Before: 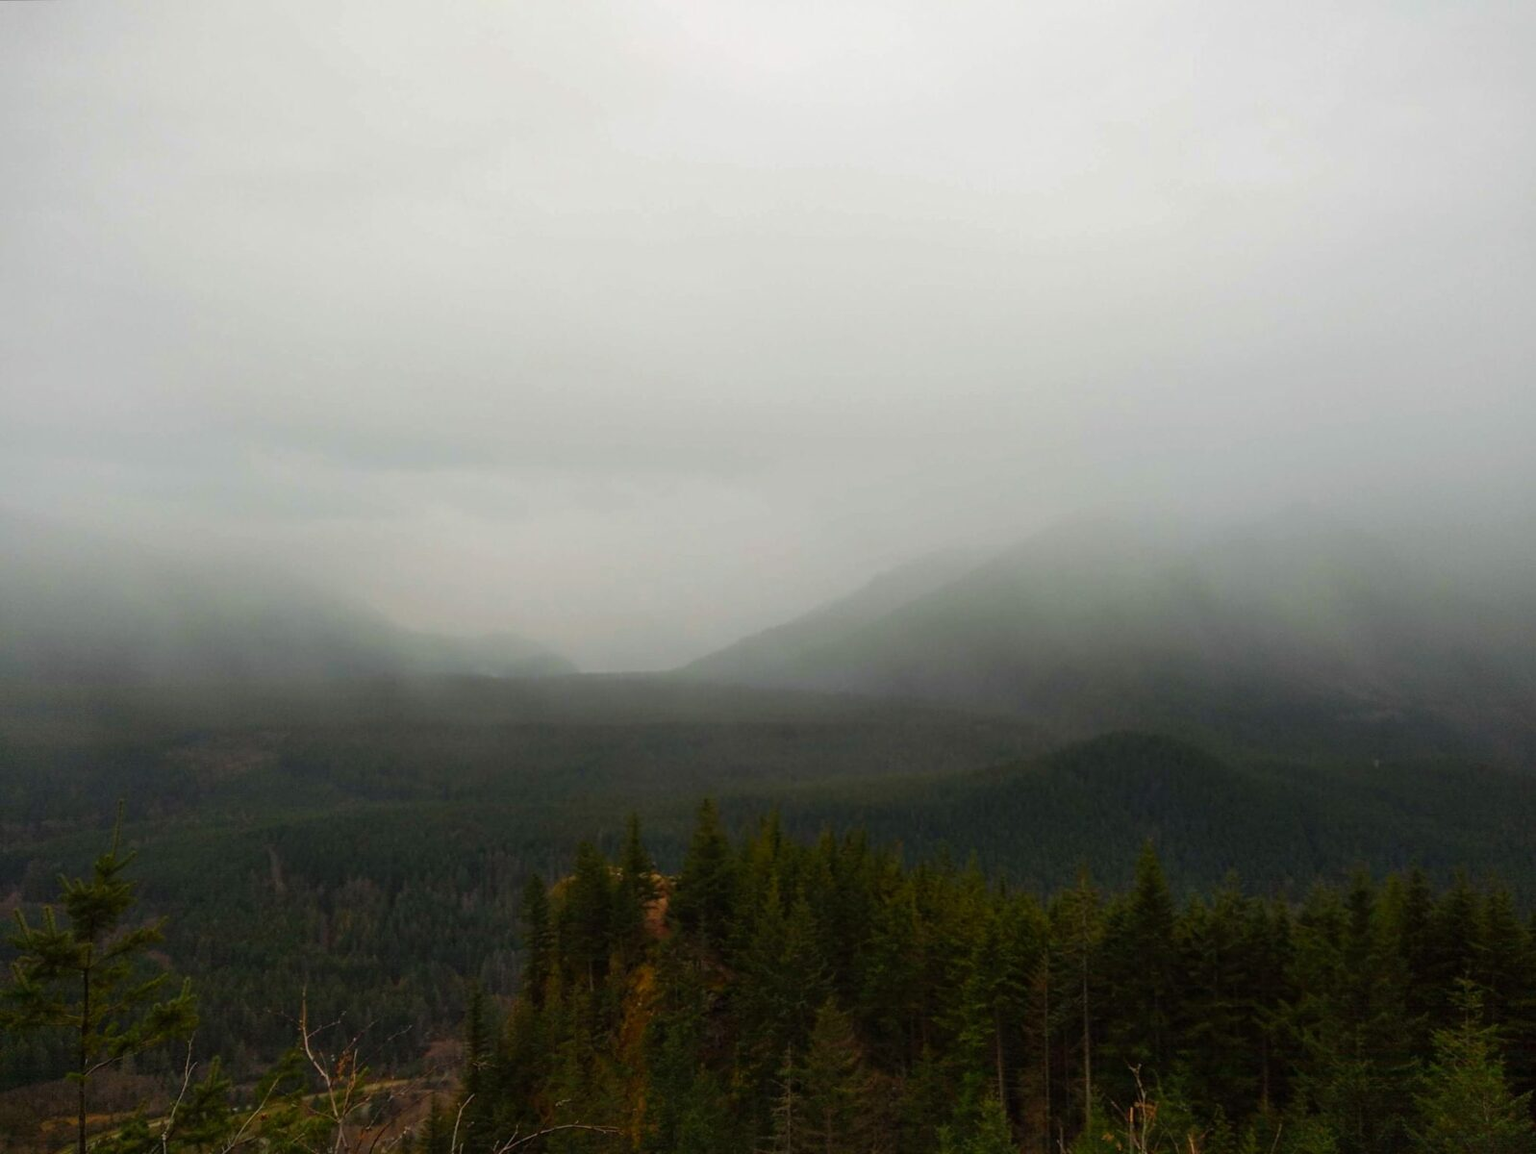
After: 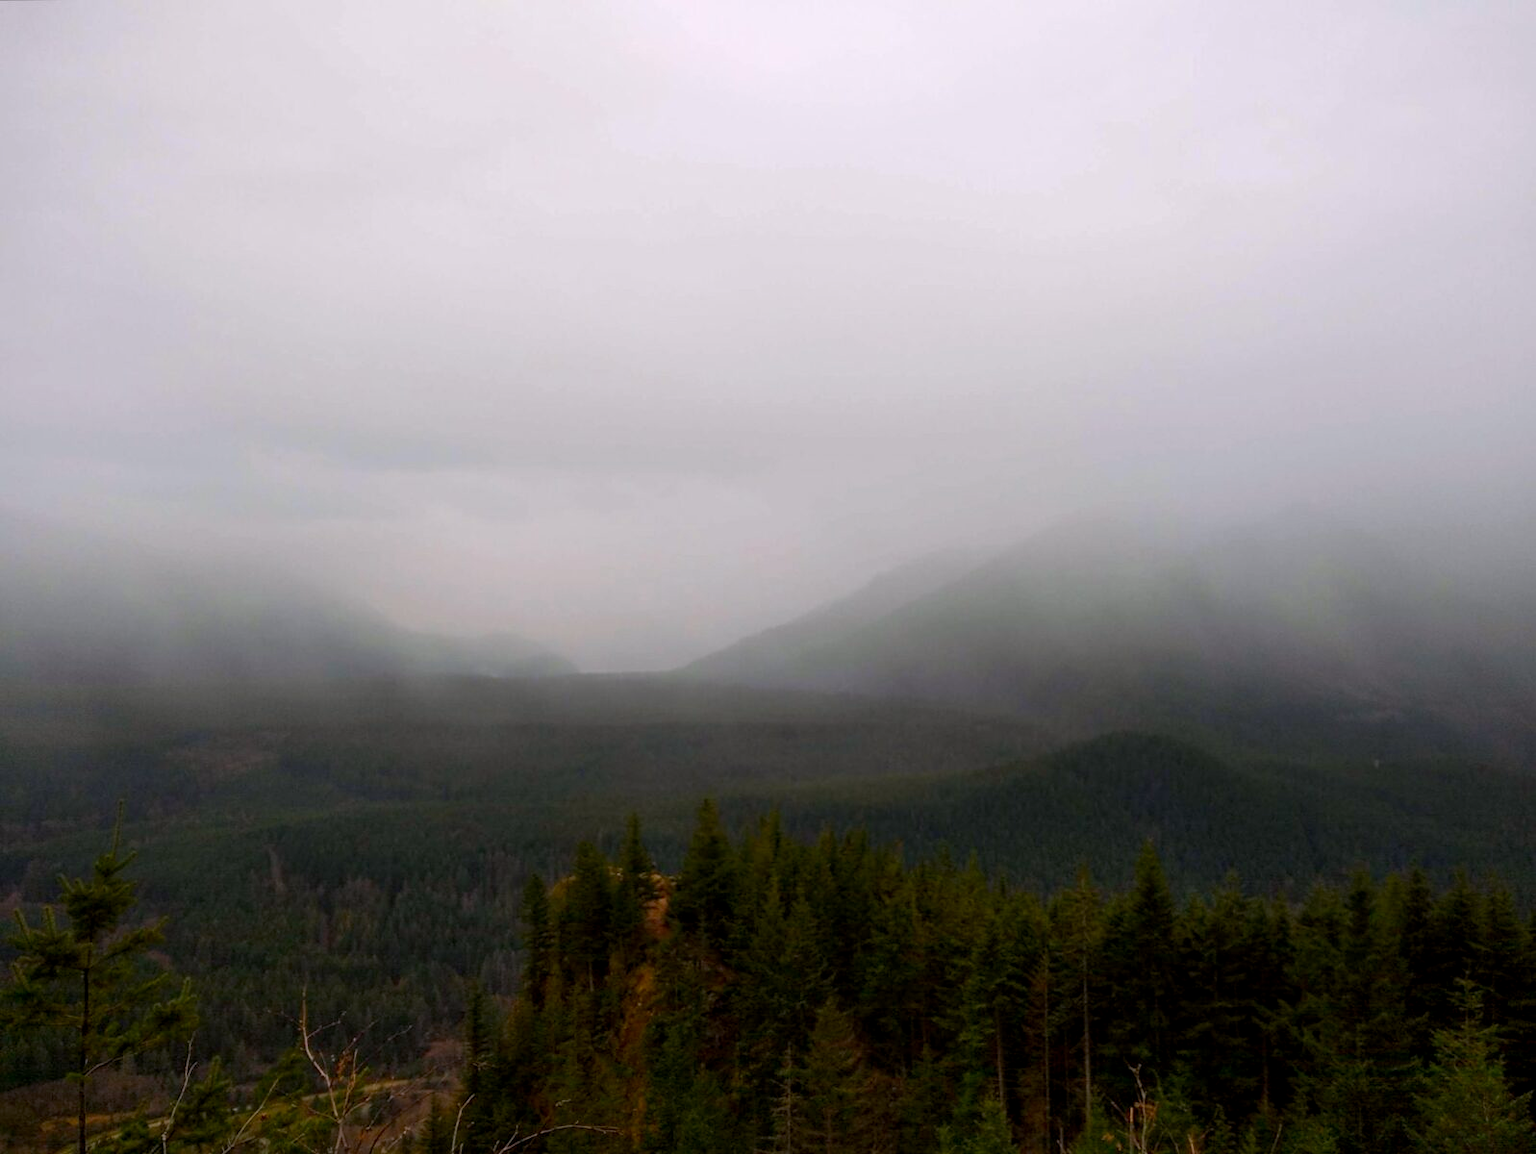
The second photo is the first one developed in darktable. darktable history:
exposure: black level correction 0.004, exposure 0.015 EV, compensate highlight preservation false
color calibration: output R [1.063, -0.012, -0.003, 0], output B [-0.079, 0.047, 1, 0], illuminant Planckian (black body), x 0.368, y 0.36, temperature 4273.56 K
